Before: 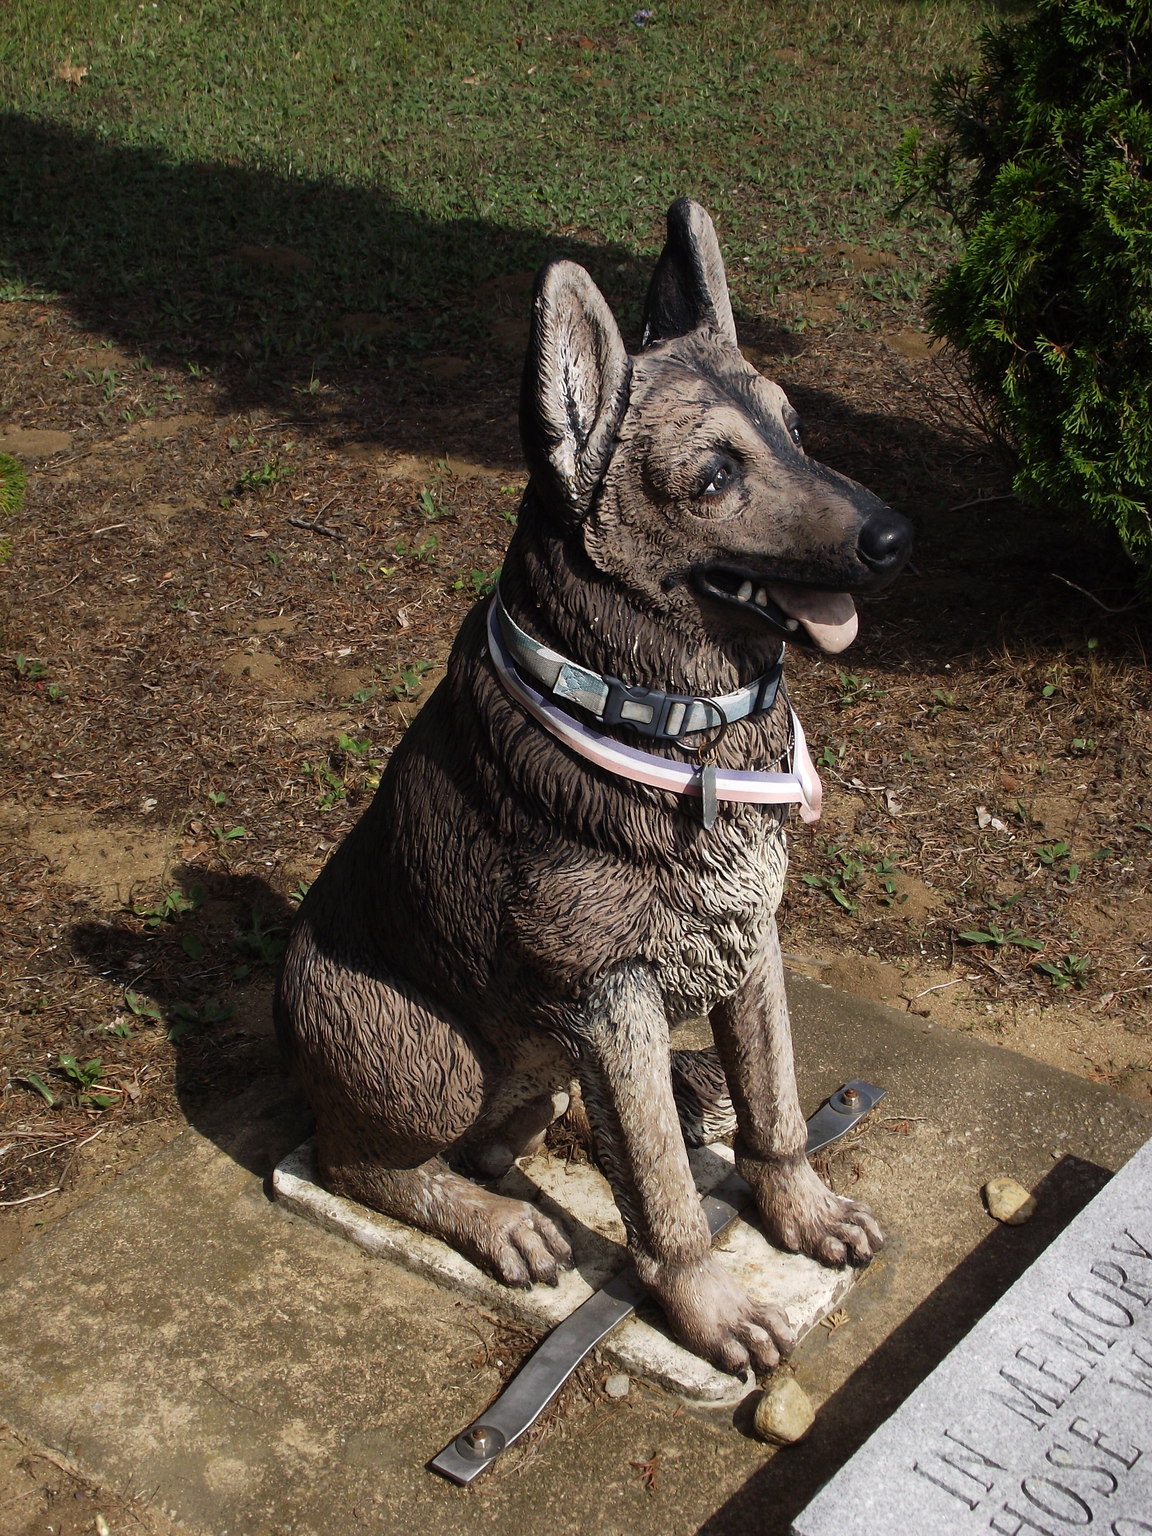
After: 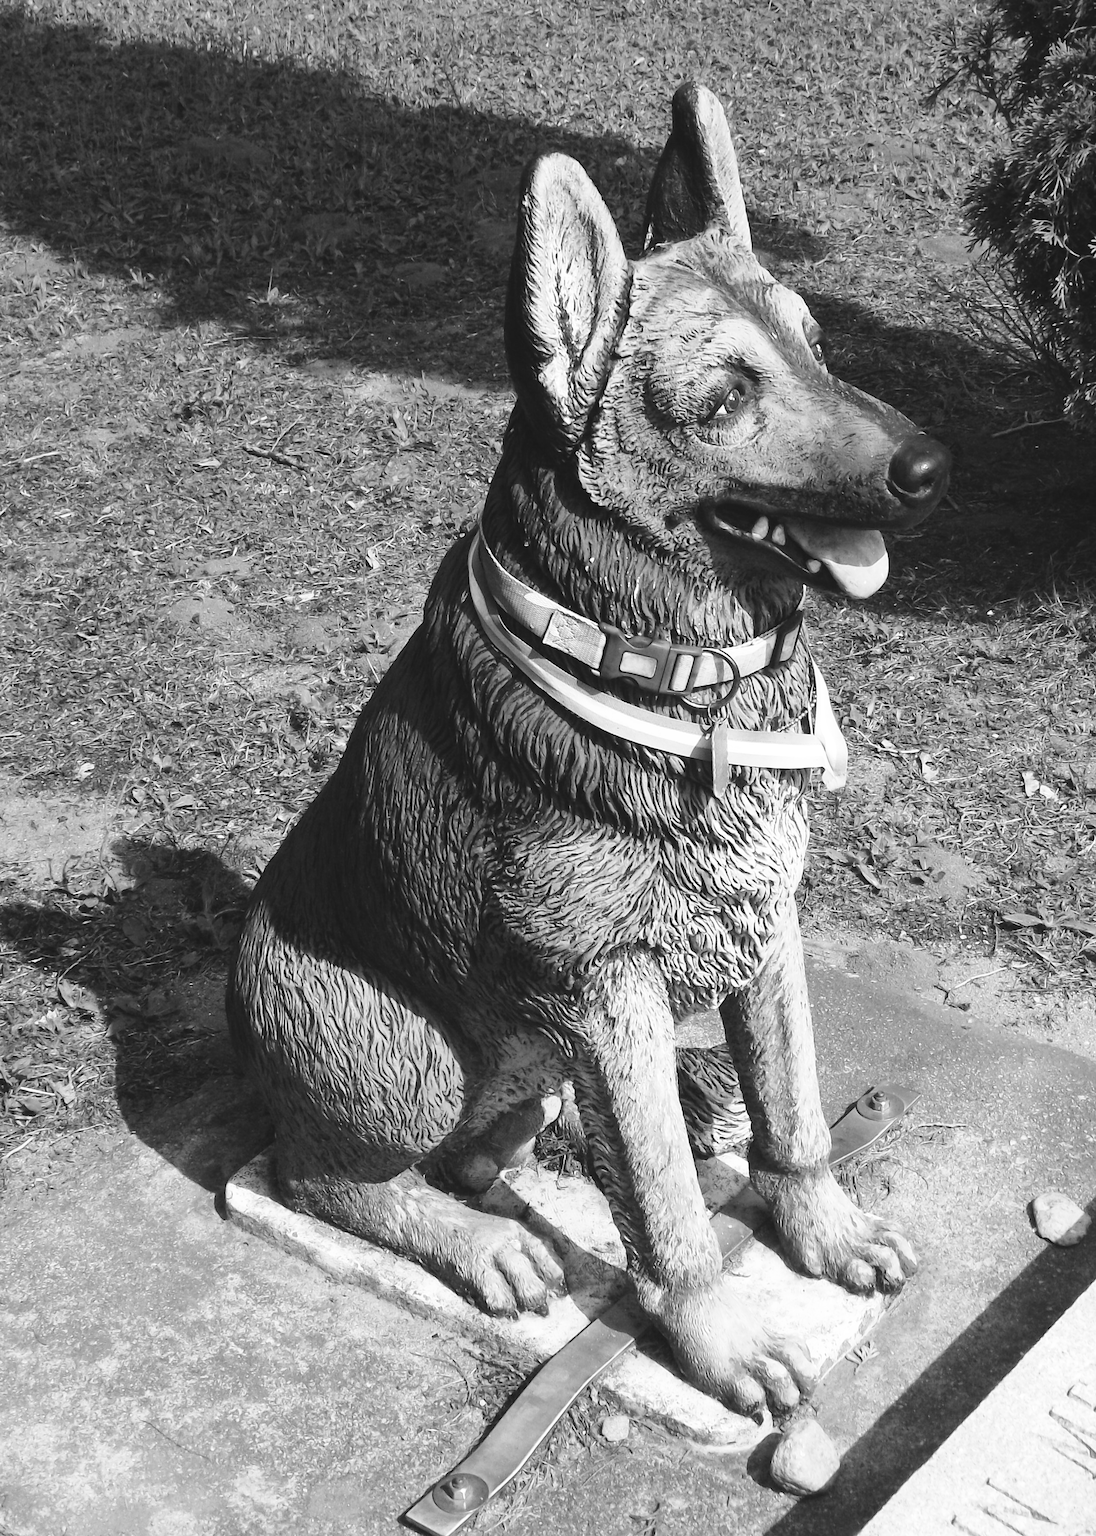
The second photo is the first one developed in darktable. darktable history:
color balance rgb: linear chroma grading › global chroma 15%, perceptual saturation grading › global saturation 30%
base curve: curves: ch0 [(0, 0) (0.008, 0.007) (0.022, 0.029) (0.048, 0.089) (0.092, 0.197) (0.191, 0.399) (0.275, 0.534) (0.357, 0.65) (0.477, 0.78) (0.542, 0.833) (0.799, 0.973) (1, 1)], preserve colors none
exposure: black level correction -0.005, exposure 0.054 EV, compensate highlight preservation false
contrast brightness saturation: brightness 0.15
monochrome: on, module defaults
crop: left 6.446%, top 8.188%, right 9.538%, bottom 3.548%
